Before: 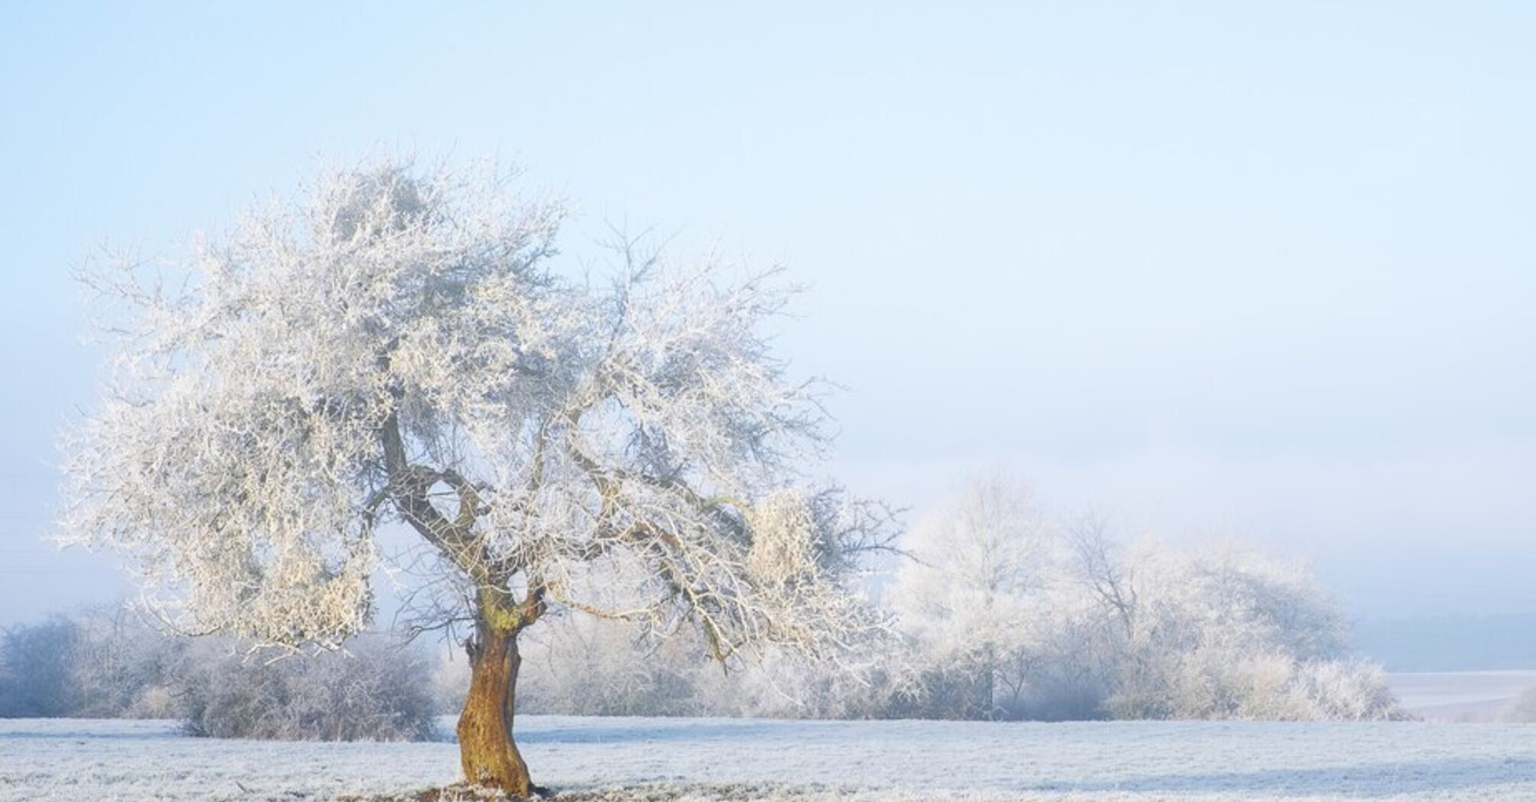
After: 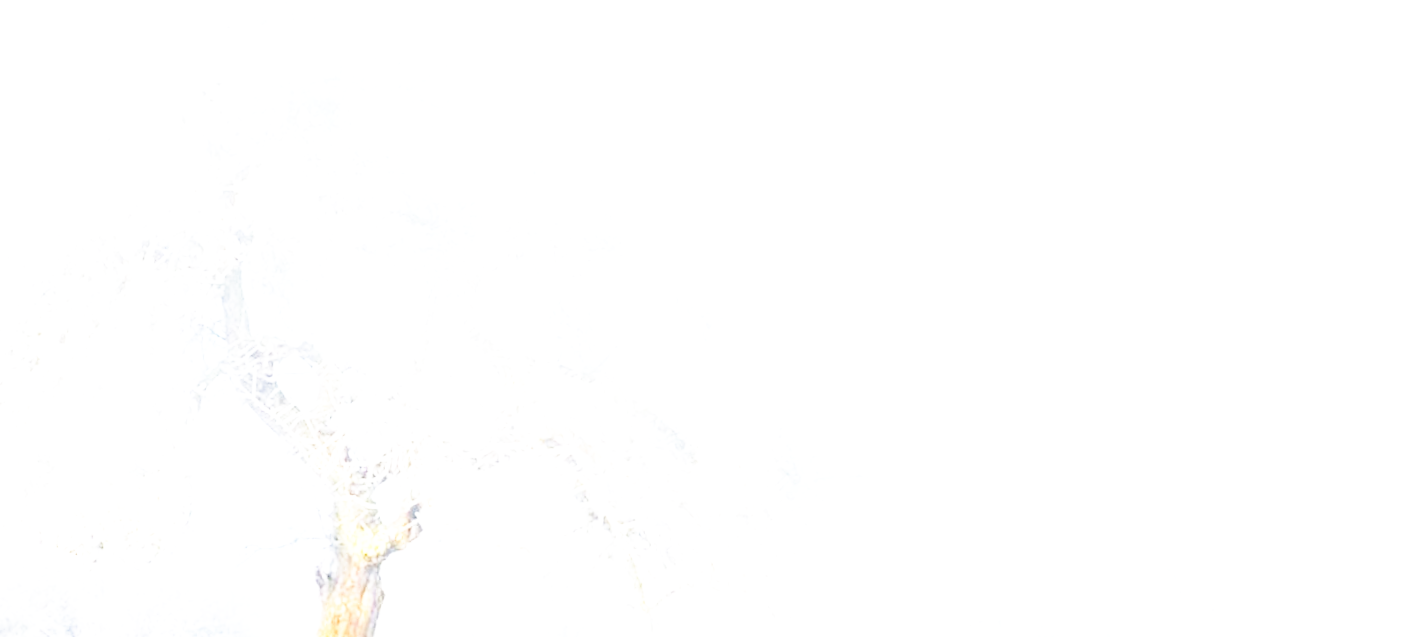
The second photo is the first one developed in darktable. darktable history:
exposure: black level correction 0, exposure 1.9 EV, compensate highlight preservation false
local contrast: on, module defaults
base curve: curves: ch0 [(0, 0) (0.007, 0.004) (0.027, 0.03) (0.046, 0.07) (0.207, 0.54) (0.442, 0.872) (0.673, 0.972) (1, 1)], preserve colors none
crop and rotate: angle -3.37°, left 9.79%, top 20.73%, right 12.42%, bottom 11.82%
